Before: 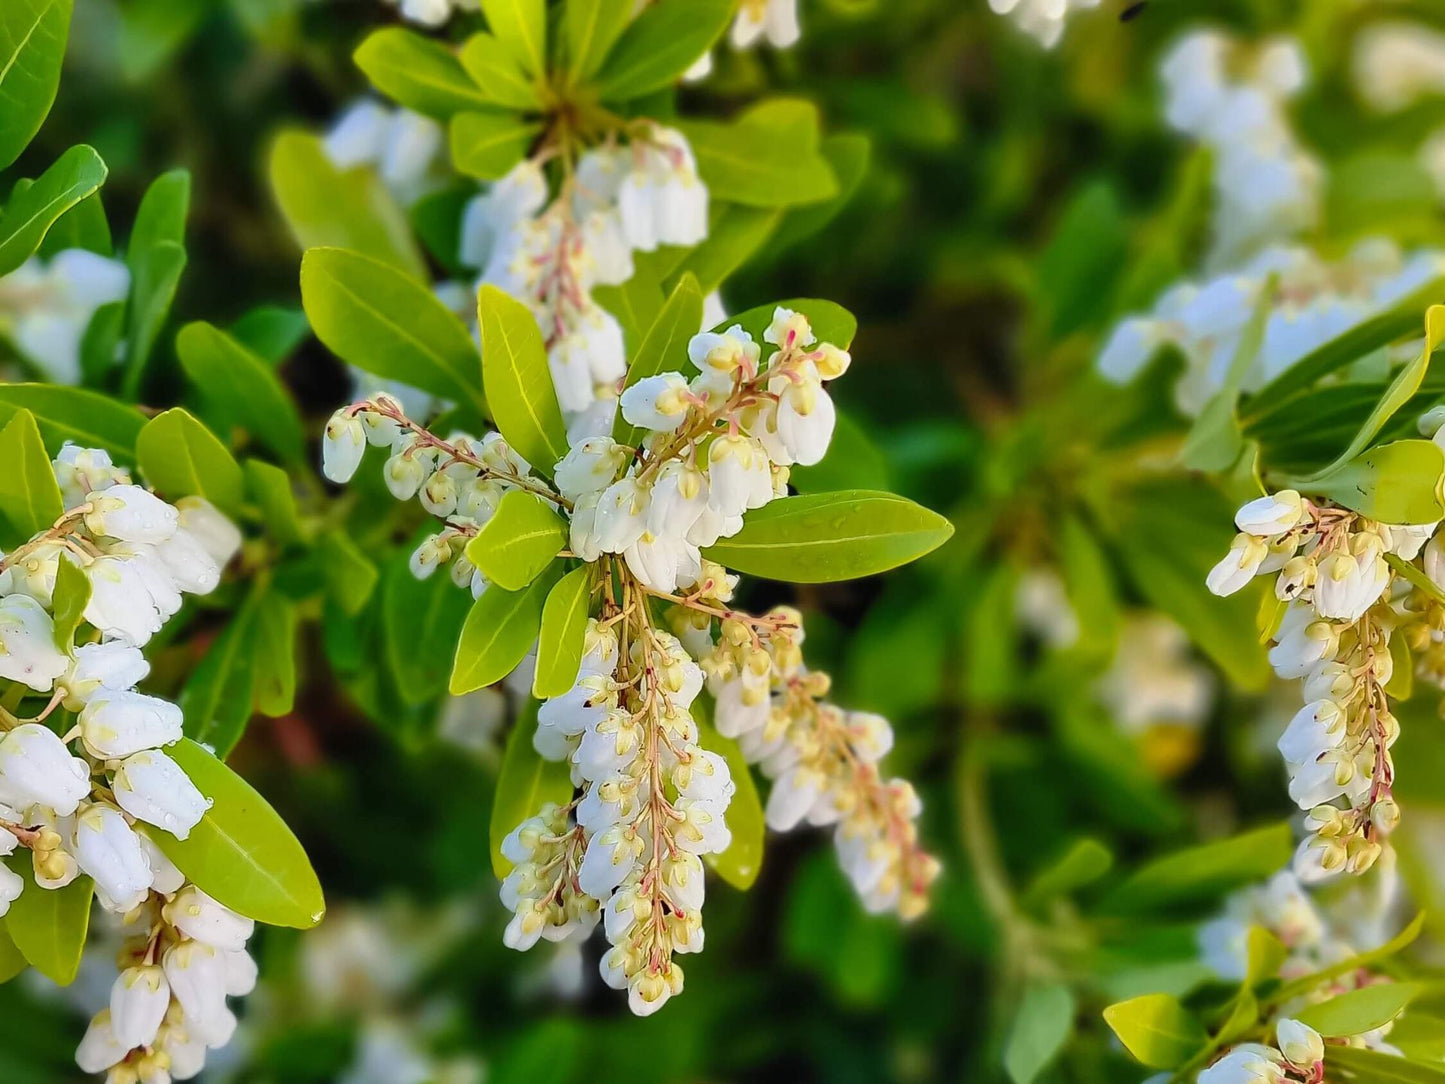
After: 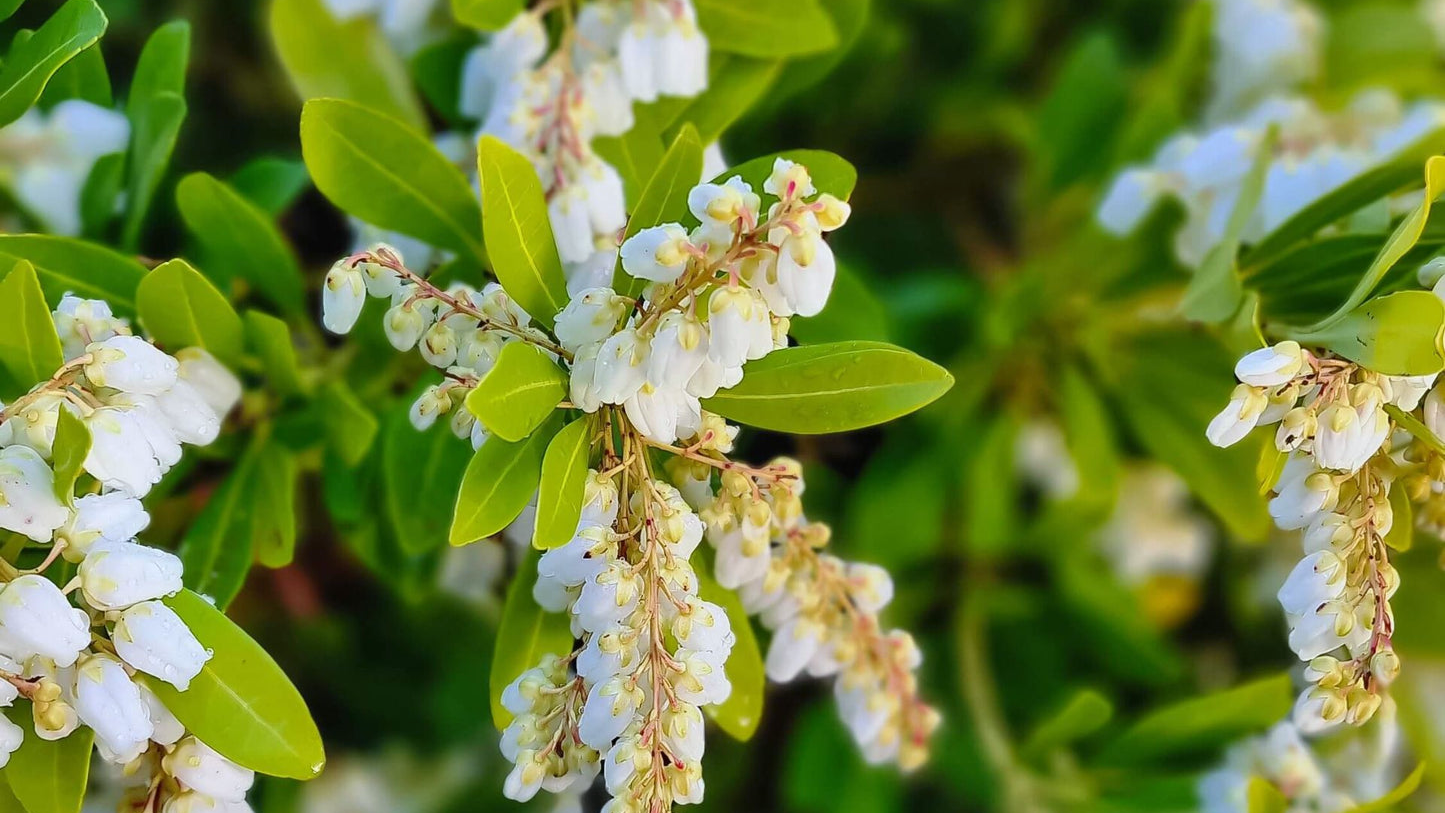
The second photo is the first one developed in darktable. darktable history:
white balance: red 0.983, blue 1.036
crop: top 13.819%, bottom 11.169%
